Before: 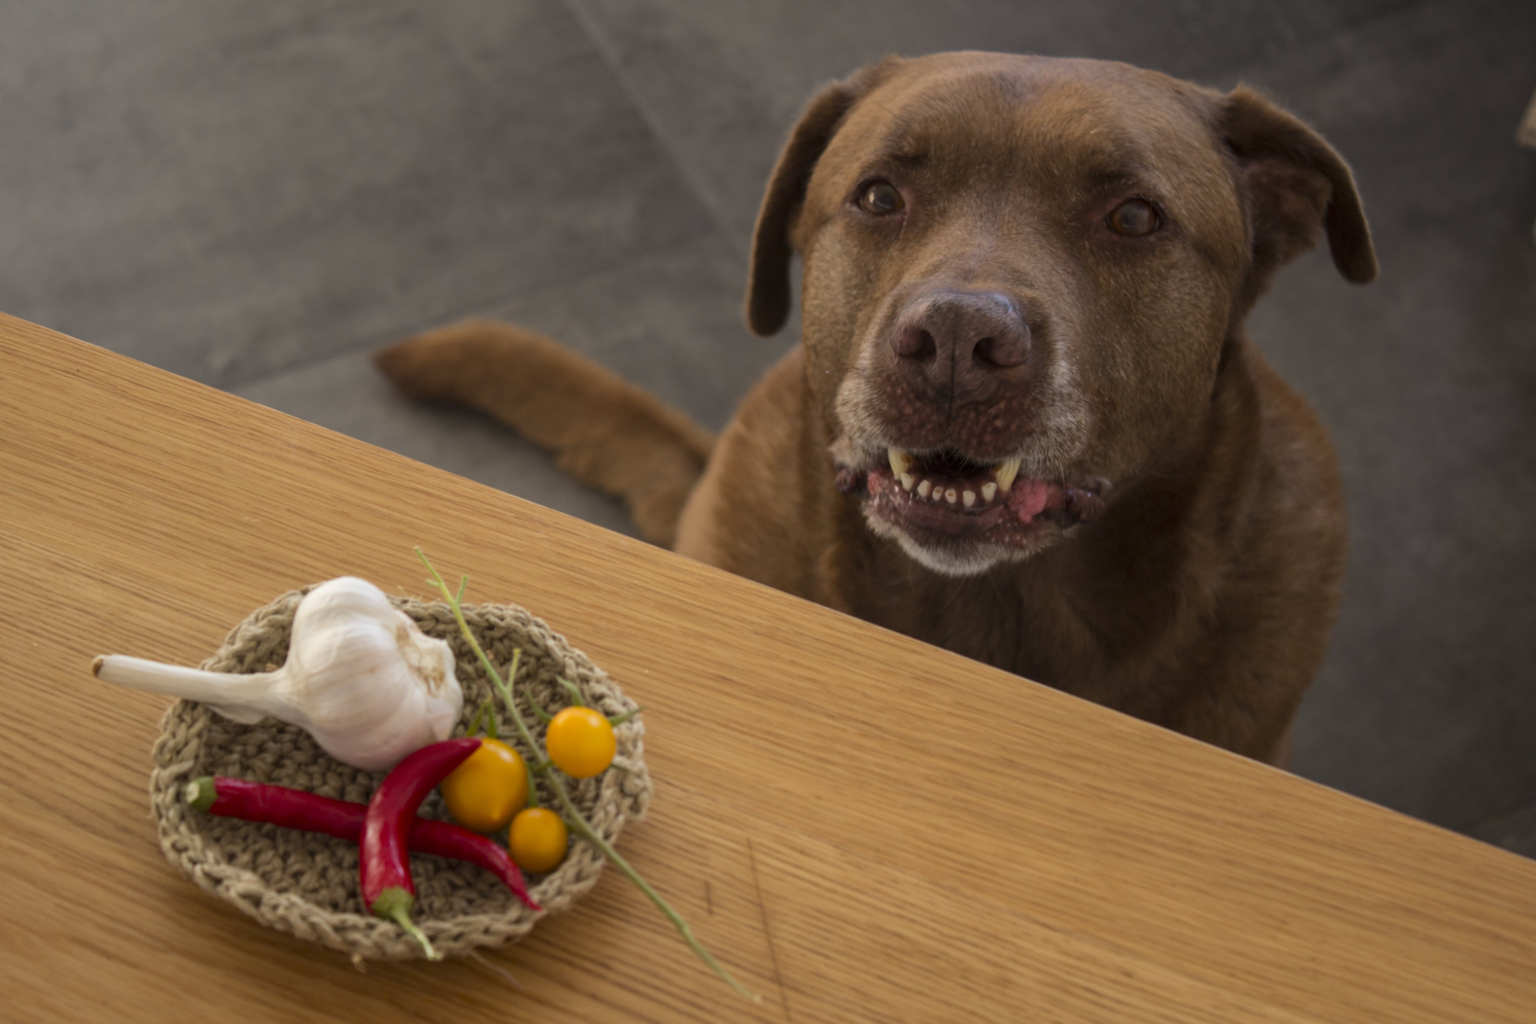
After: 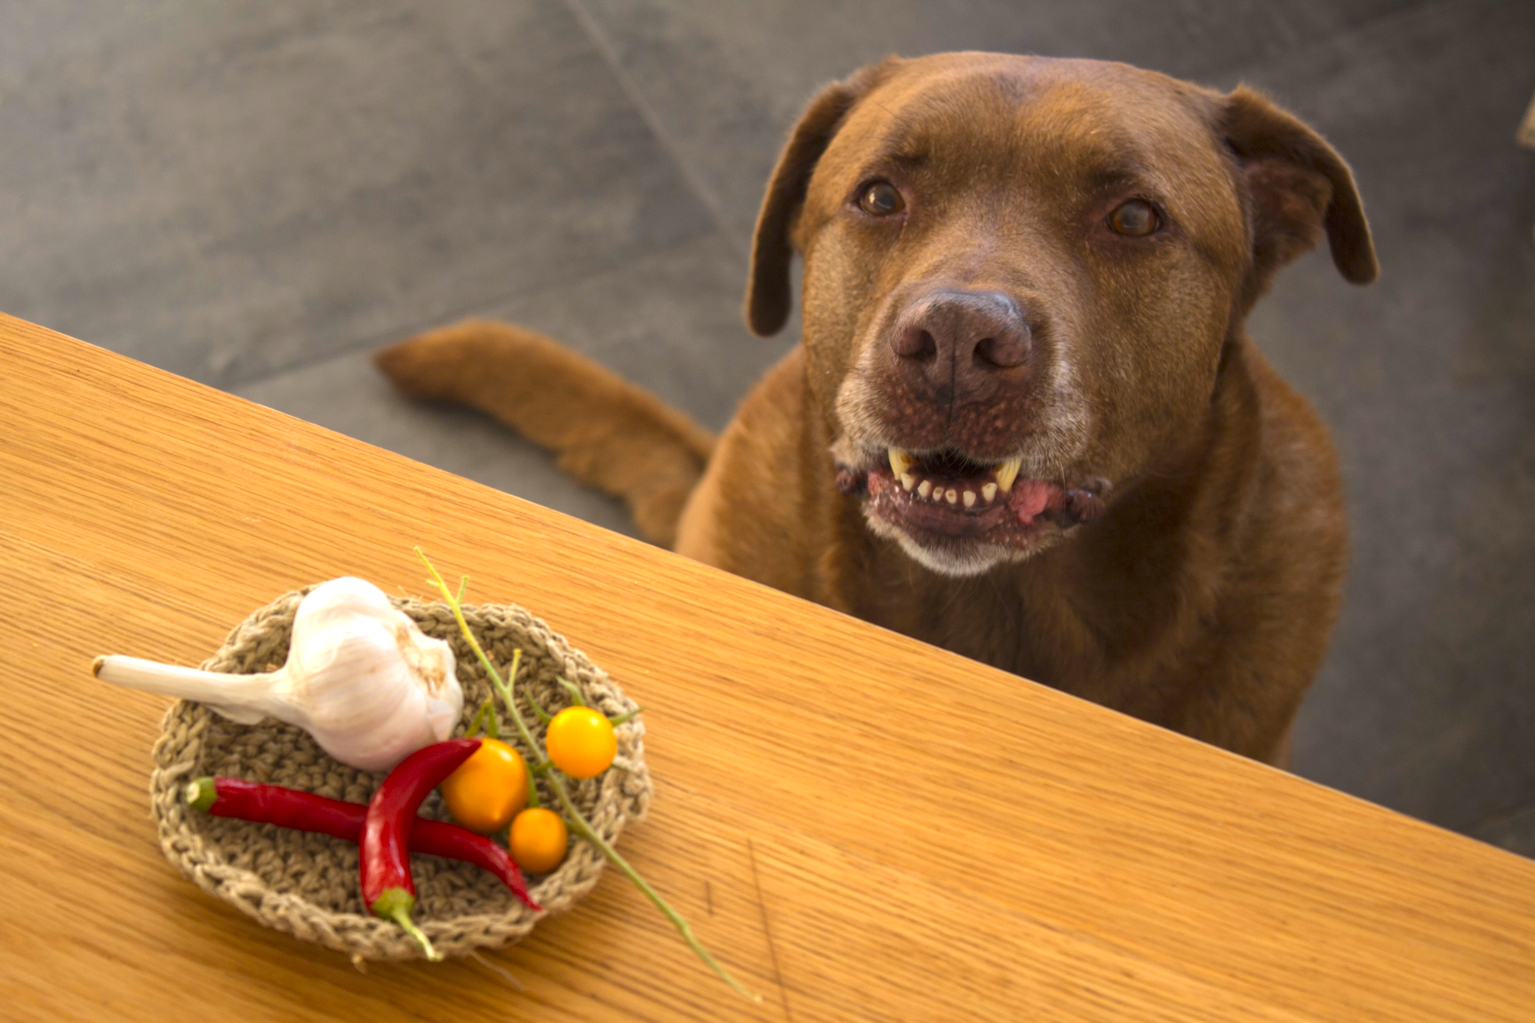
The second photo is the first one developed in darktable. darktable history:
exposure: black level correction 0, exposure 0.7 EV, compensate exposure bias true, compensate highlight preservation false
color zones: curves: ch0 [(0, 0.511) (0.143, 0.531) (0.286, 0.56) (0.429, 0.5) (0.571, 0.5) (0.714, 0.5) (0.857, 0.5) (1, 0.5)]; ch1 [(0, 0.525) (0.143, 0.705) (0.286, 0.715) (0.429, 0.35) (0.571, 0.35) (0.714, 0.35) (0.857, 0.4) (1, 0.4)]; ch2 [(0, 0.572) (0.143, 0.512) (0.286, 0.473) (0.429, 0.45) (0.571, 0.5) (0.714, 0.5) (0.857, 0.518) (1, 0.518)]
